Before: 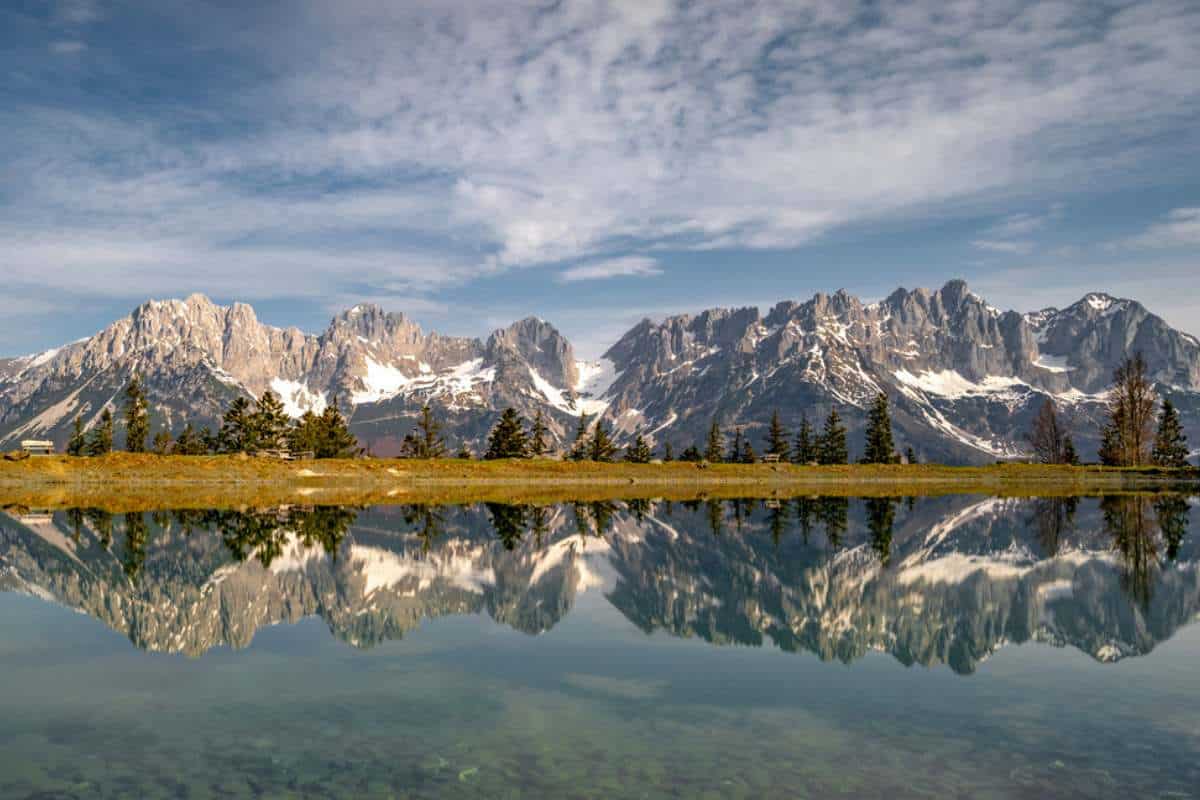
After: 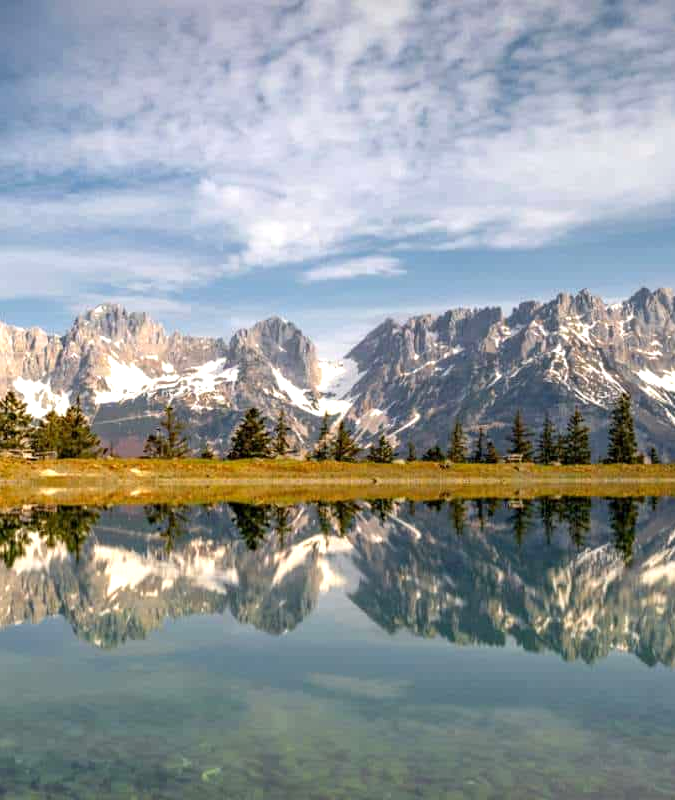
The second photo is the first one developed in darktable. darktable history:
exposure: black level correction 0.001, exposure 0.5 EV, compensate exposure bias true, compensate highlight preservation false
crop: left 21.446%, right 22.237%
